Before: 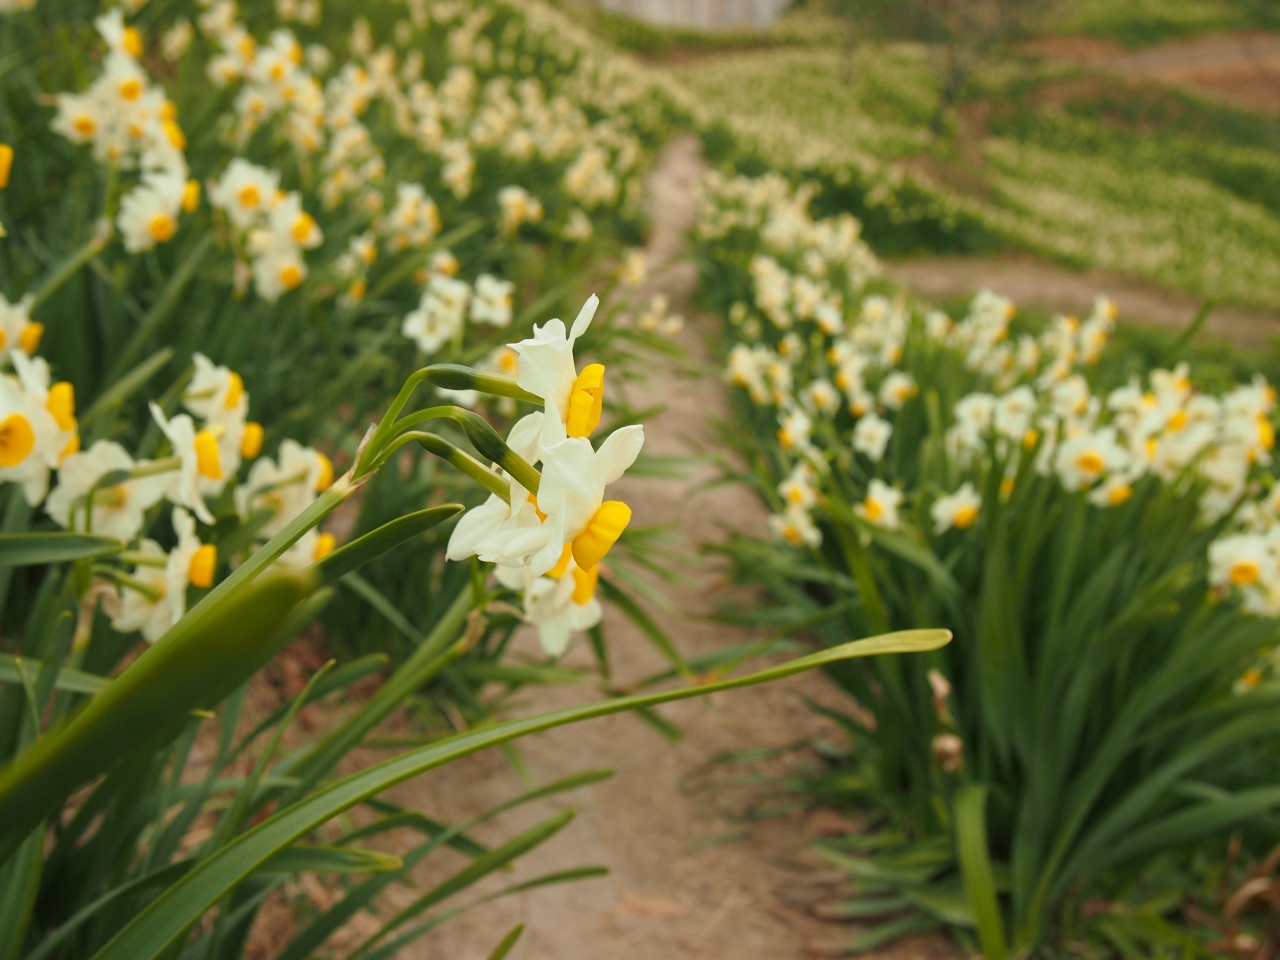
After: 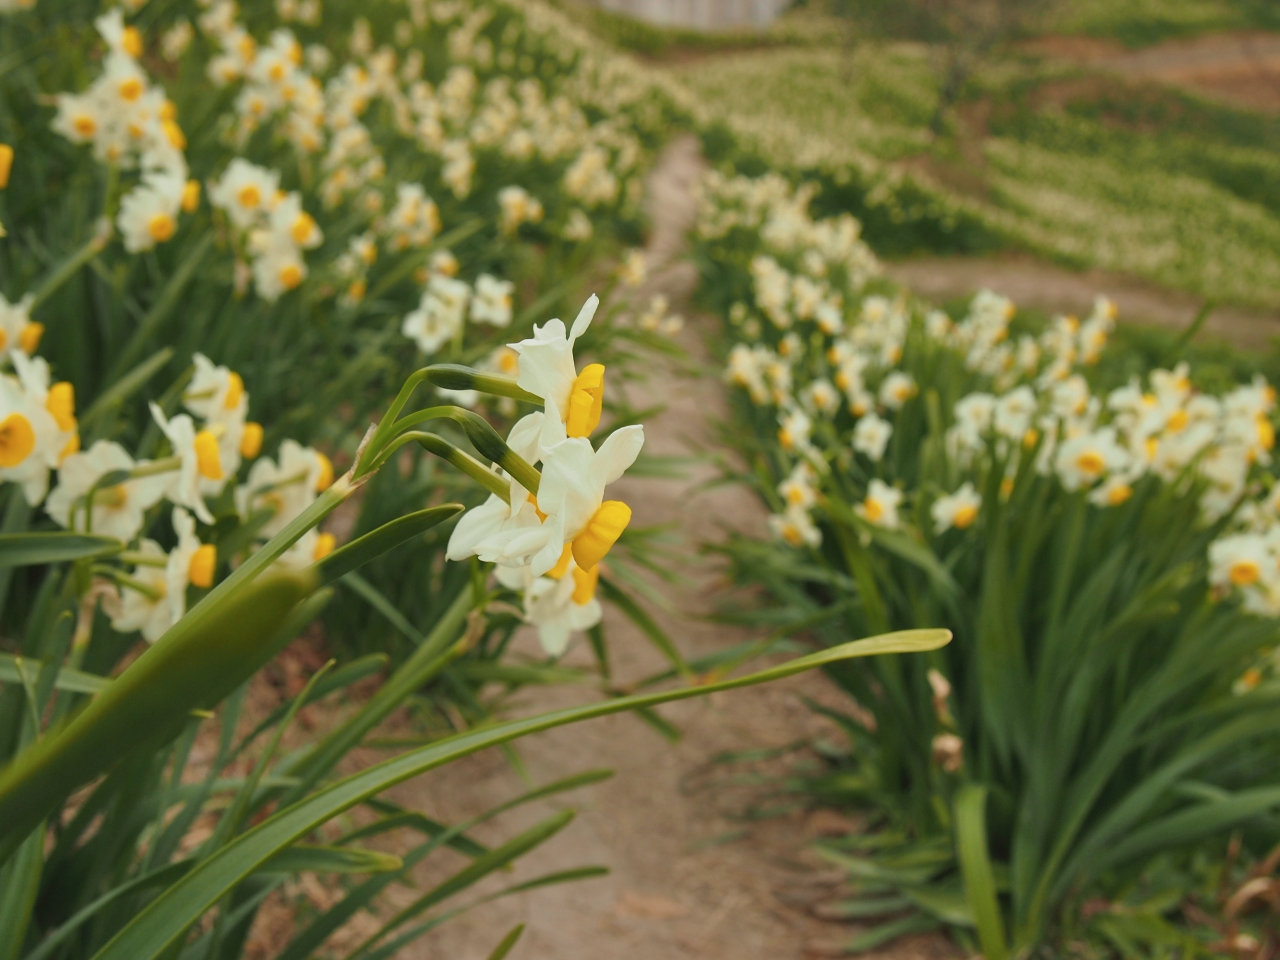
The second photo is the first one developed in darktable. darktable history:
contrast brightness saturation: contrast -0.084, brightness -0.038, saturation -0.112
shadows and highlights: soften with gaussian
